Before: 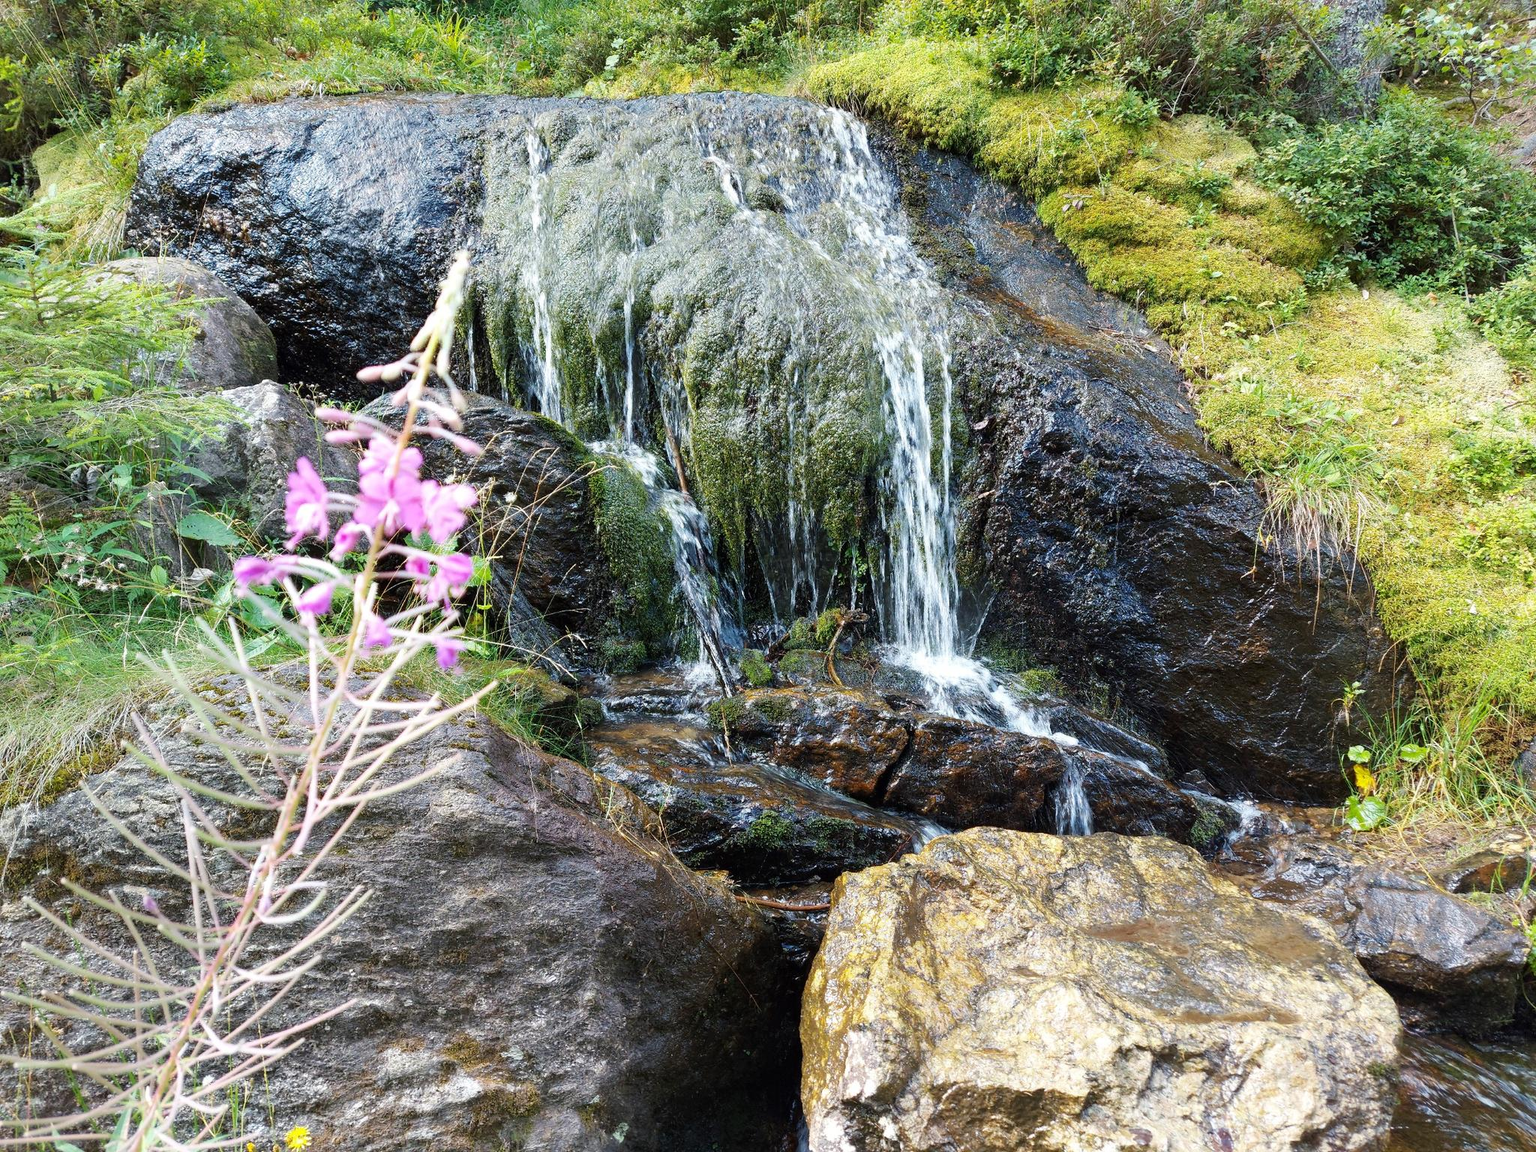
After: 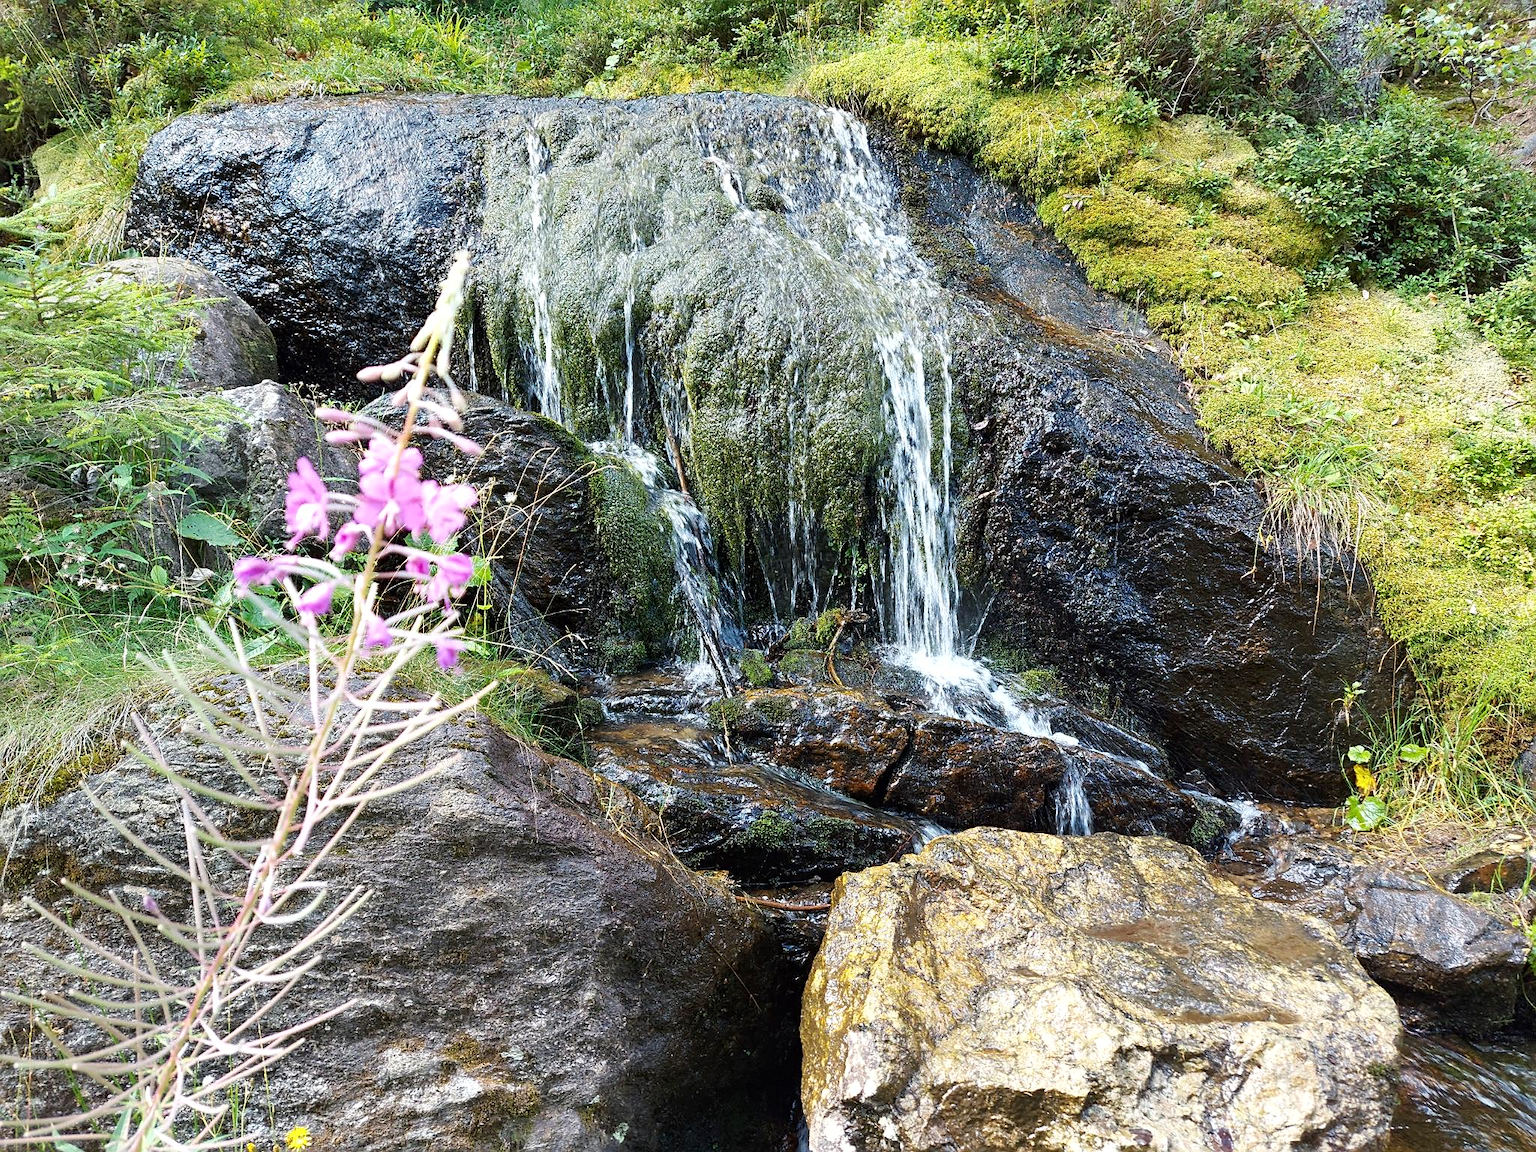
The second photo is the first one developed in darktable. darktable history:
shadows and highlights: radius 170.76, shadows 27.97, white point adjustment 3.01, highlights -68.35, soften with gaussian
contrast brightness saturation: contrast 0.025, brightness -0.031
sharpen: on, module defaults
